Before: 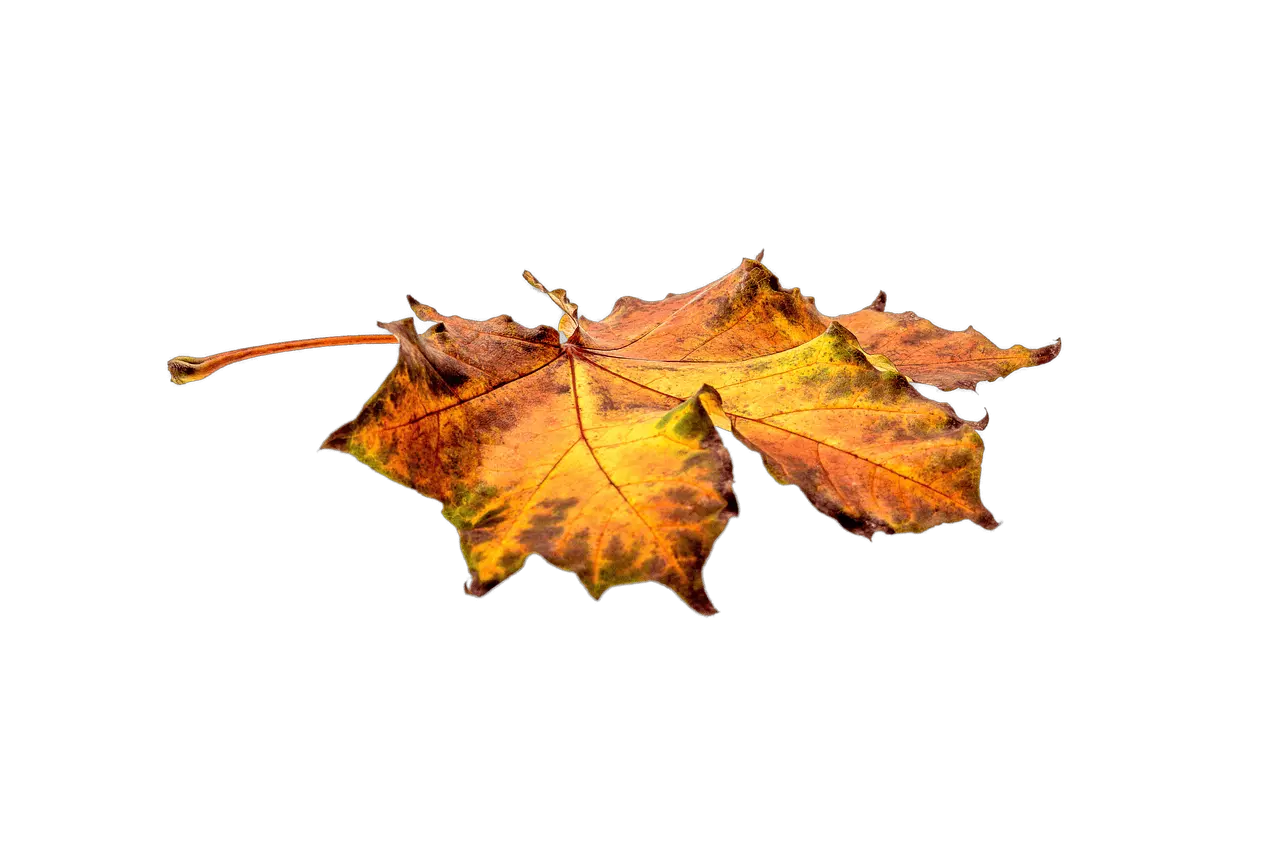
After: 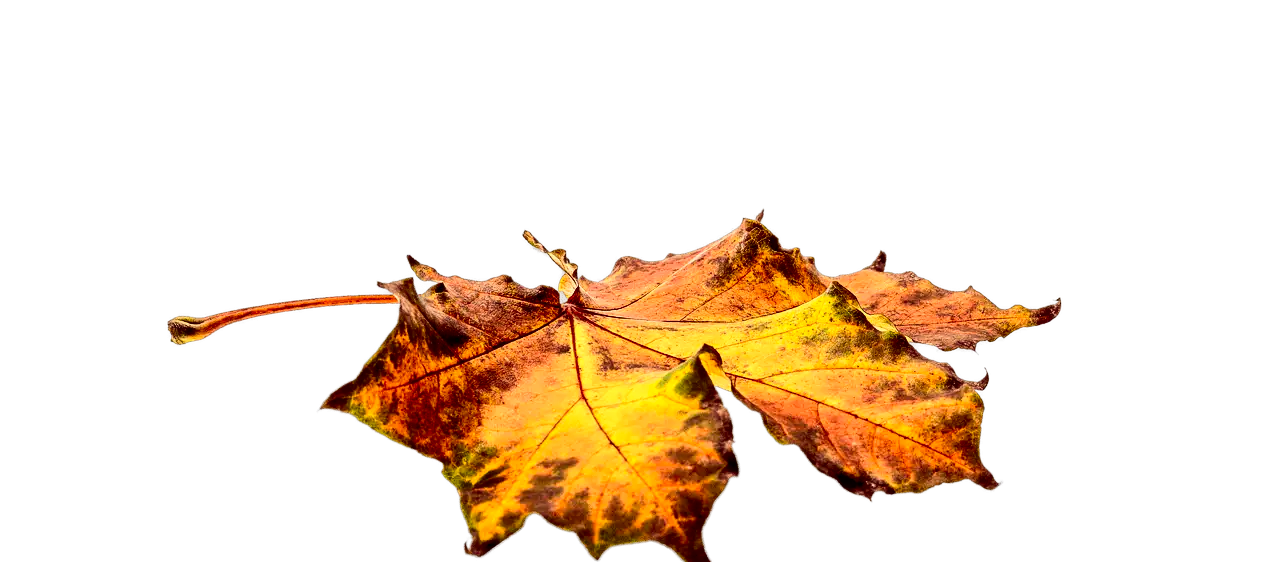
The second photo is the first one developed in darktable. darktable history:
contrast brightness saturation: contrast 0.302, brightness -0.066, saturation 0.173
crop and rotate: top 4.889%, bottom 29.187%
